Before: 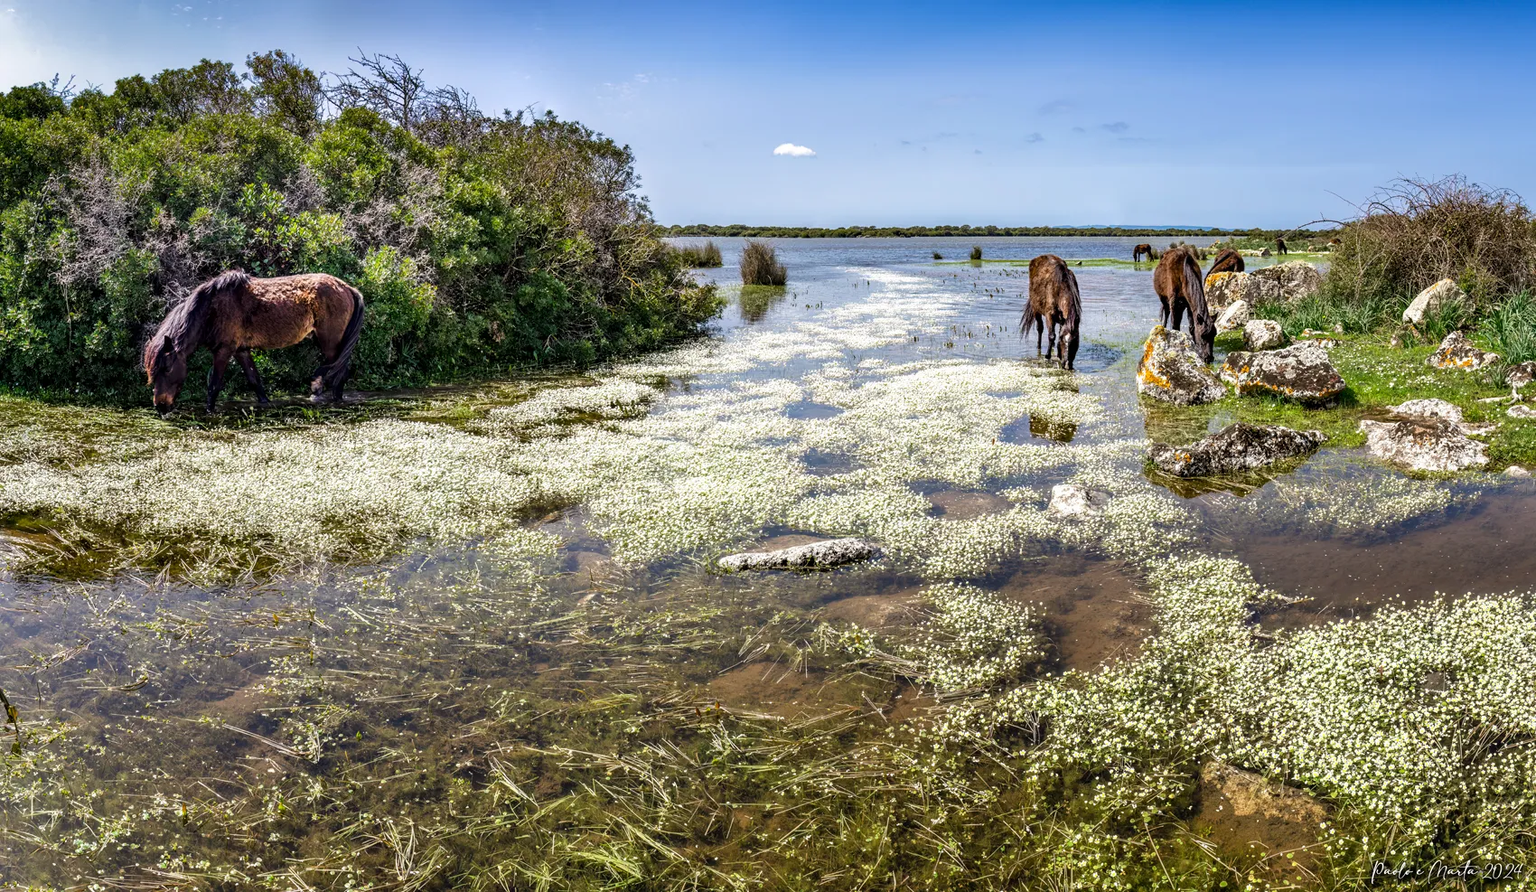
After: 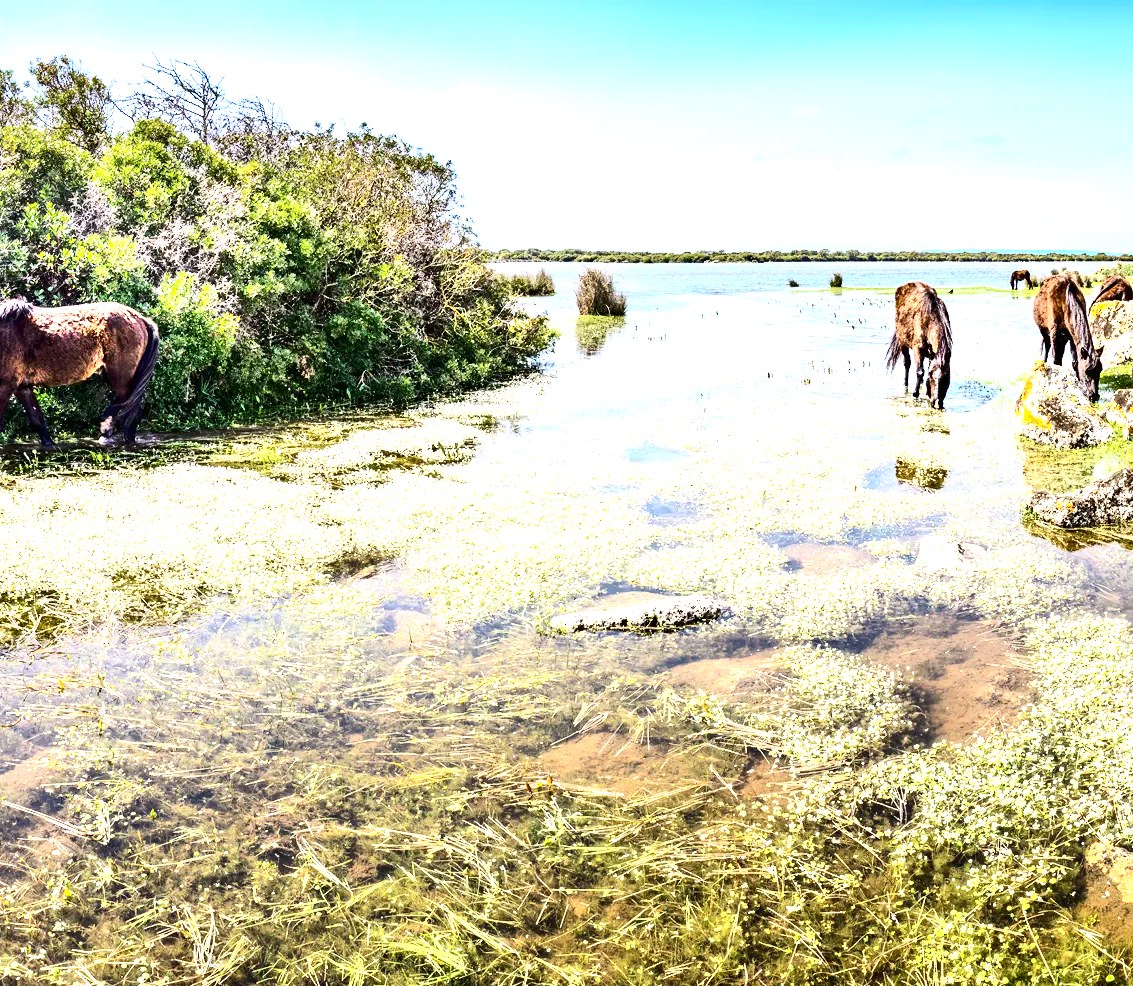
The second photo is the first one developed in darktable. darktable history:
local contrast: mode bilateral grid, contrast 100, coarseness 100, detail 91%, midtone range 0.2
crop and rotate: left 14.436%, right 18.898%
exposure: black level correction 0, exposure 1.741 EV, compensate exposure bias true, compensate highlight preservation false
contrast brightness saturation: contrast 0.28
